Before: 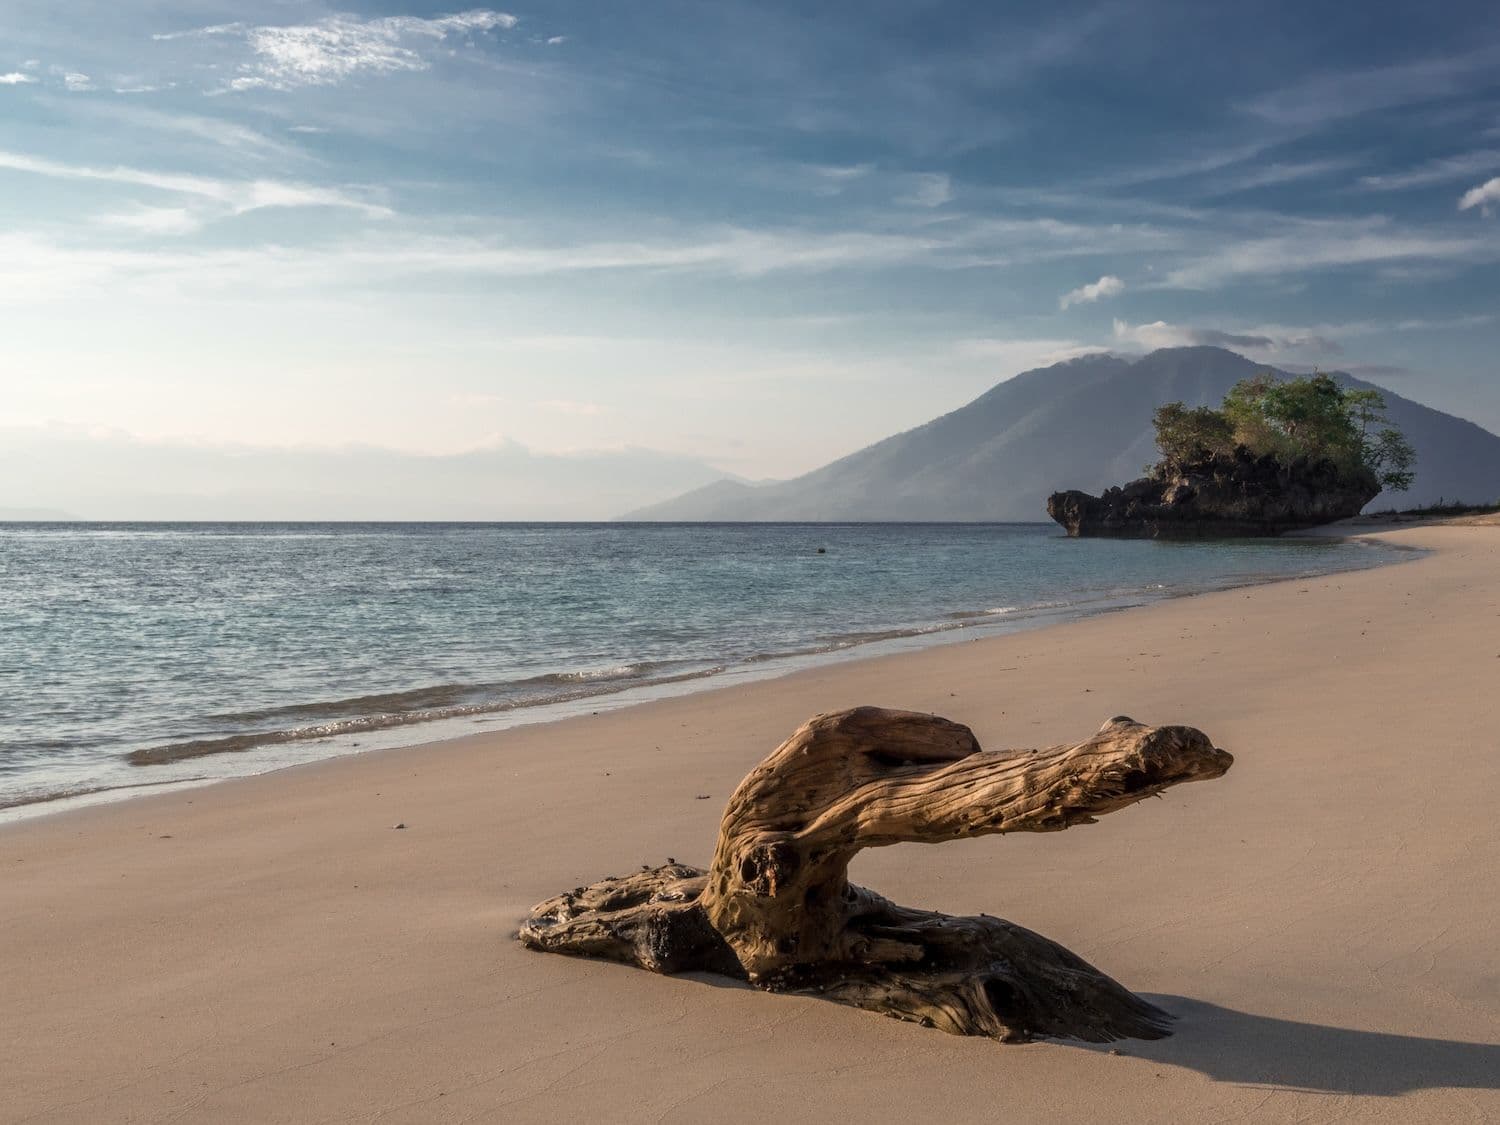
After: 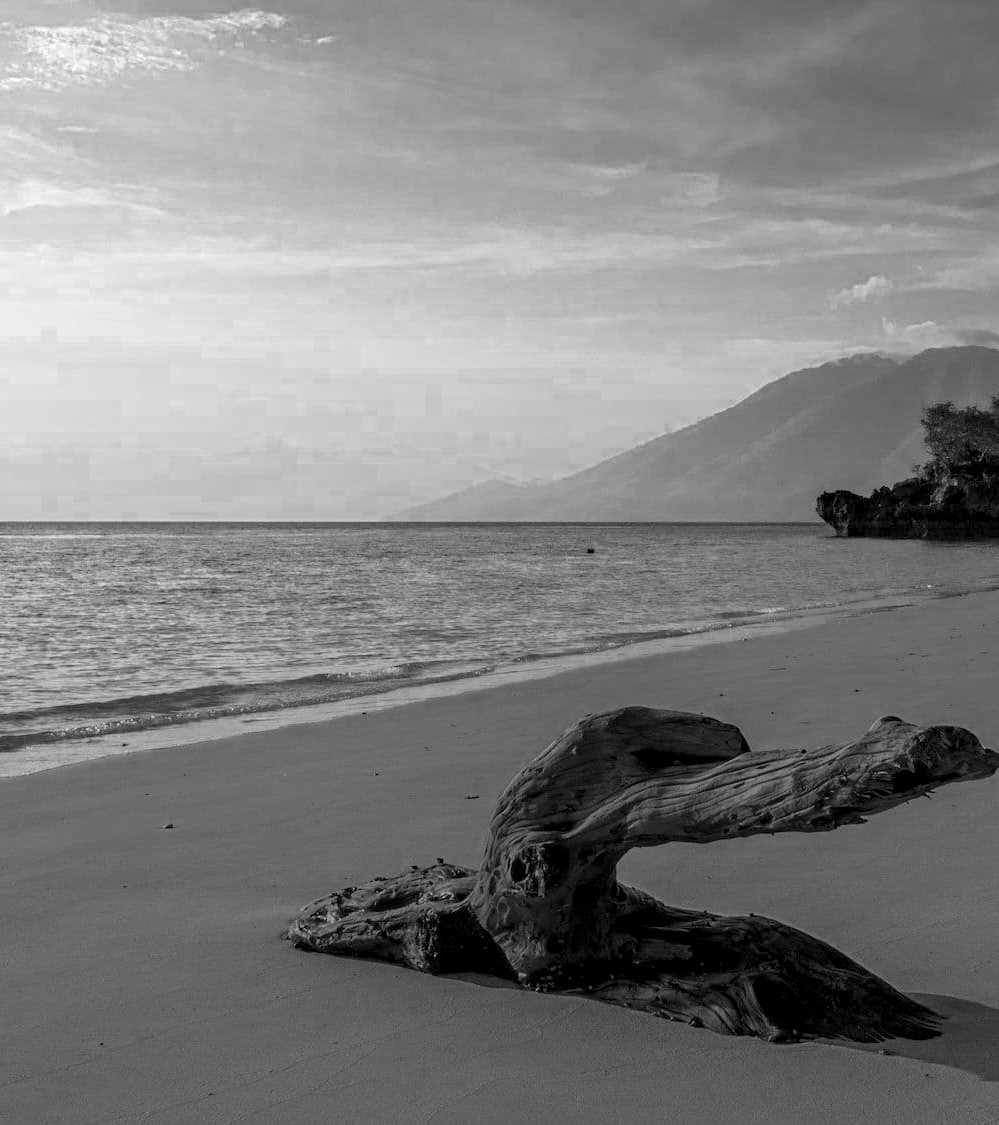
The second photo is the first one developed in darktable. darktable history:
exposure: black level correction 0.005, exposure 0.014 EV, compensate highlight preservation false
color zones: curves: ch0 [(0.287, 0.048) (0.493, 0.484) (0.737, 0.816)]; ch1 [(0, 0) (0.143, 0) (0.286, 0) (0.429, 0) (0.571, 0) (0.714, 0) (0.857, 0)]
crop: left 15.419%, right 17.914%
haze removal: compatibility mode true, adaptive false
